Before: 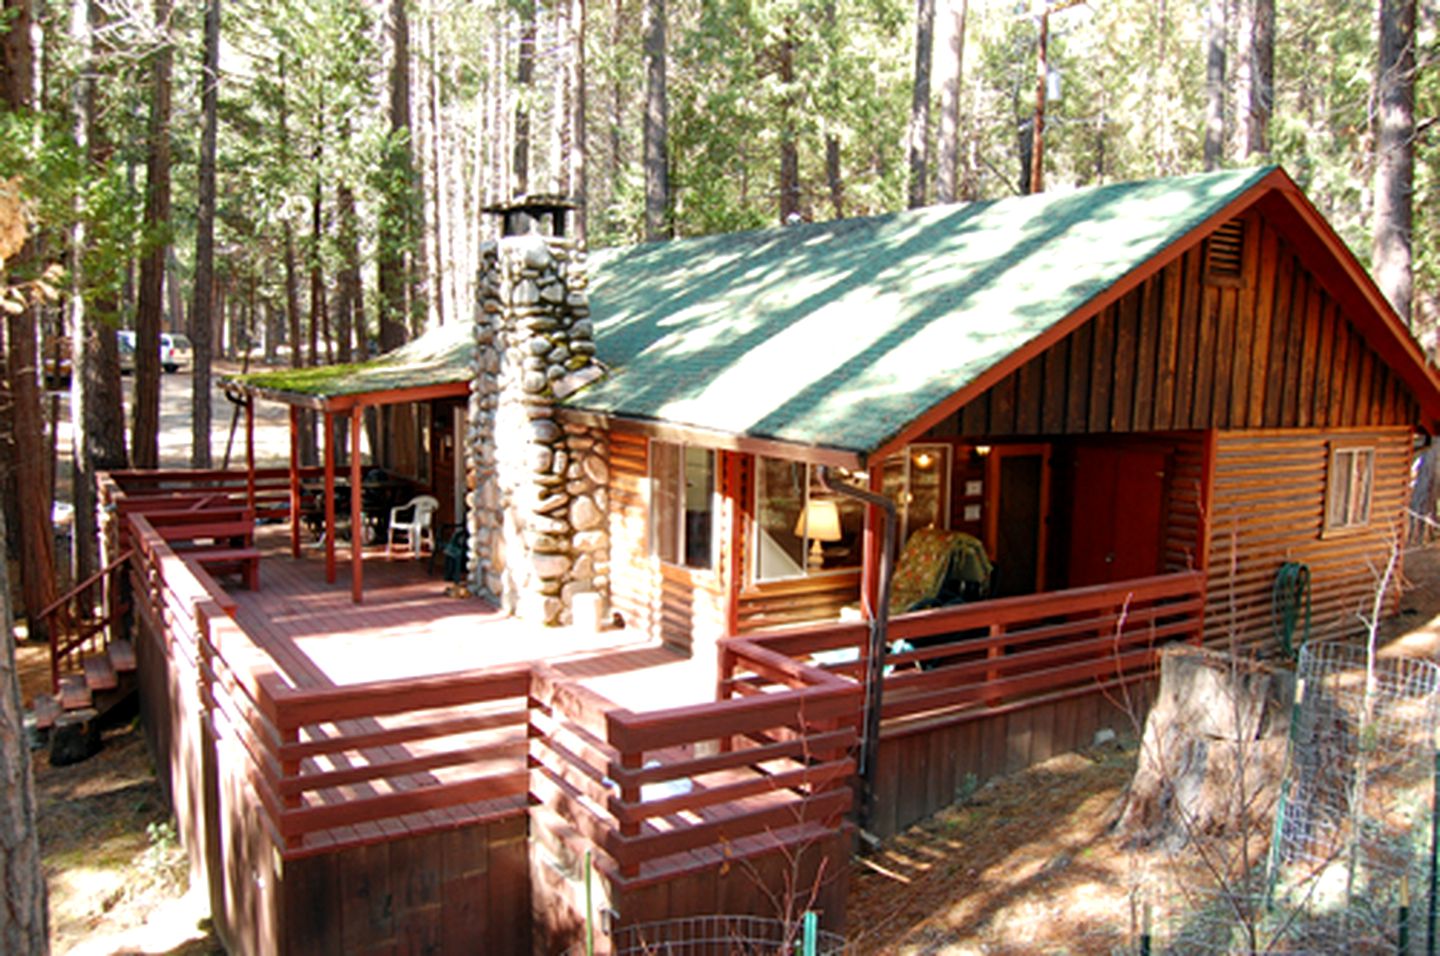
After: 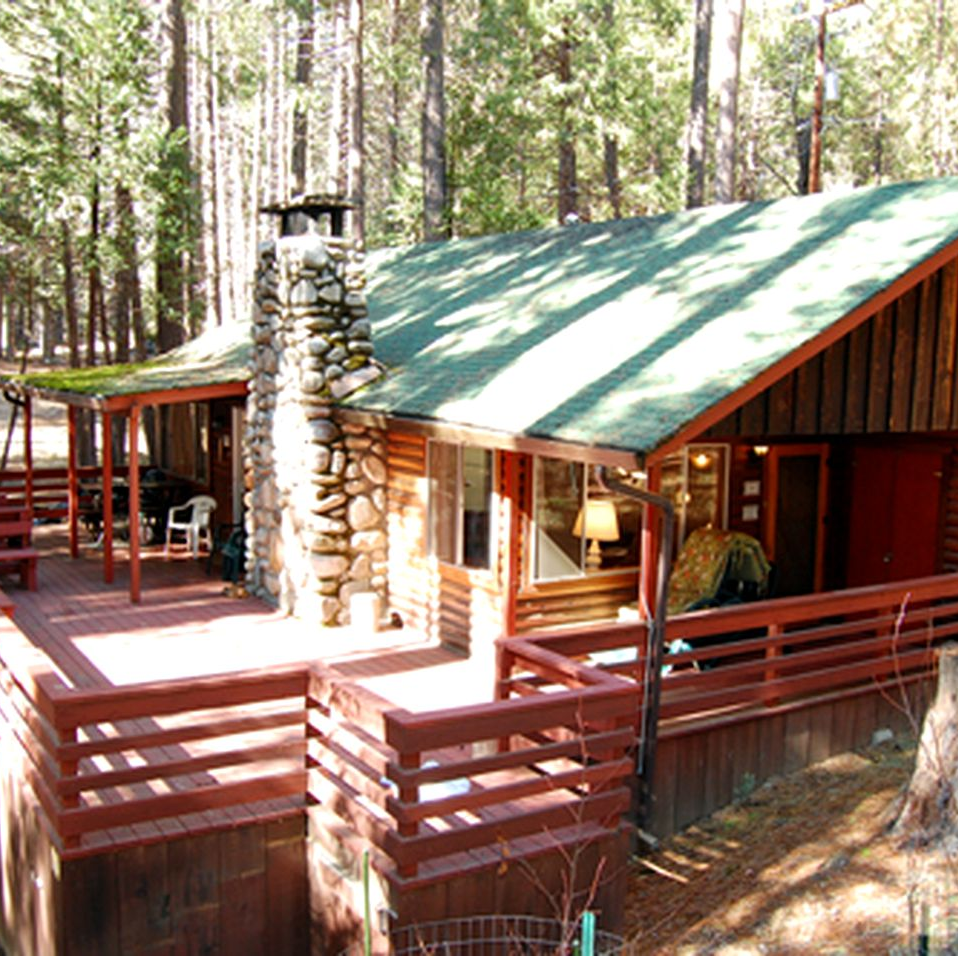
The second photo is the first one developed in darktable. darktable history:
crop and rotate: left 15.426%, right 17.985%
exposure: compensate exposure bias true, compensate highlight preservation false
